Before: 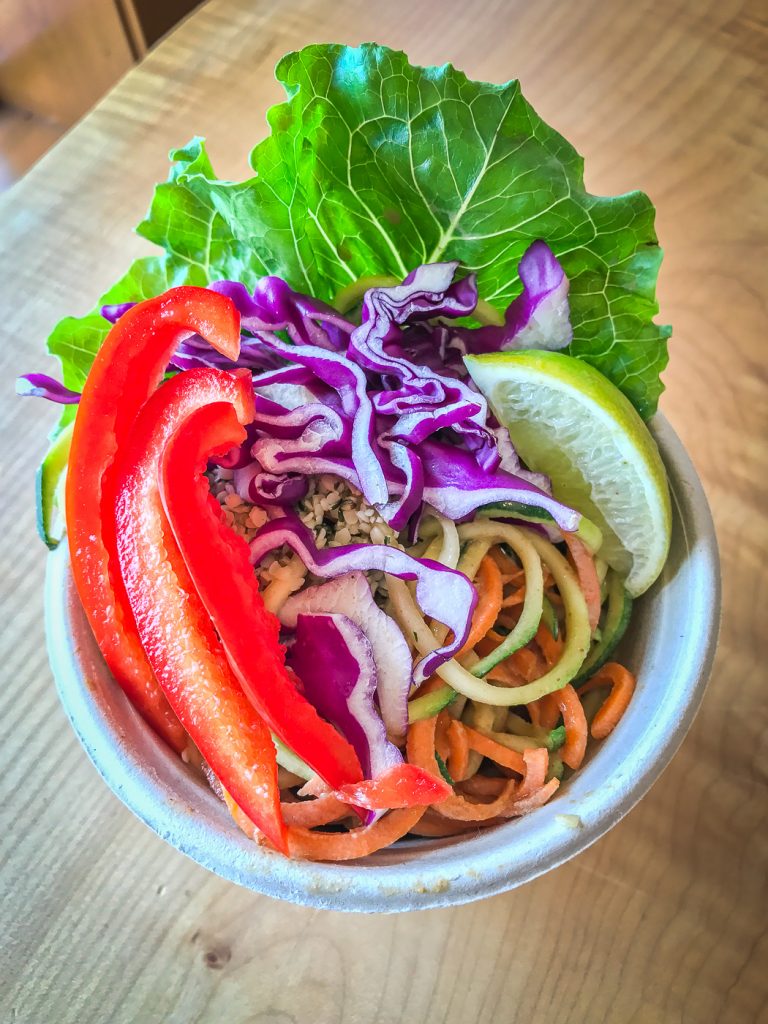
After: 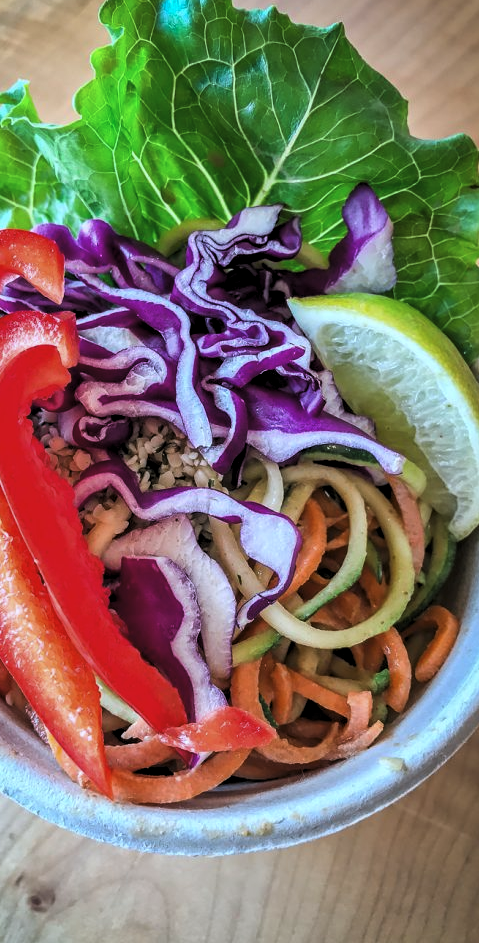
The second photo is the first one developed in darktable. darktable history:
crop and rotate: left 22.918%, top 5.629%, right 14.711%, bottom 2.247%
color correction: highlights a* -0.772, highlights b* -8.92
levels: levels [0.116, 0.574, 1]
